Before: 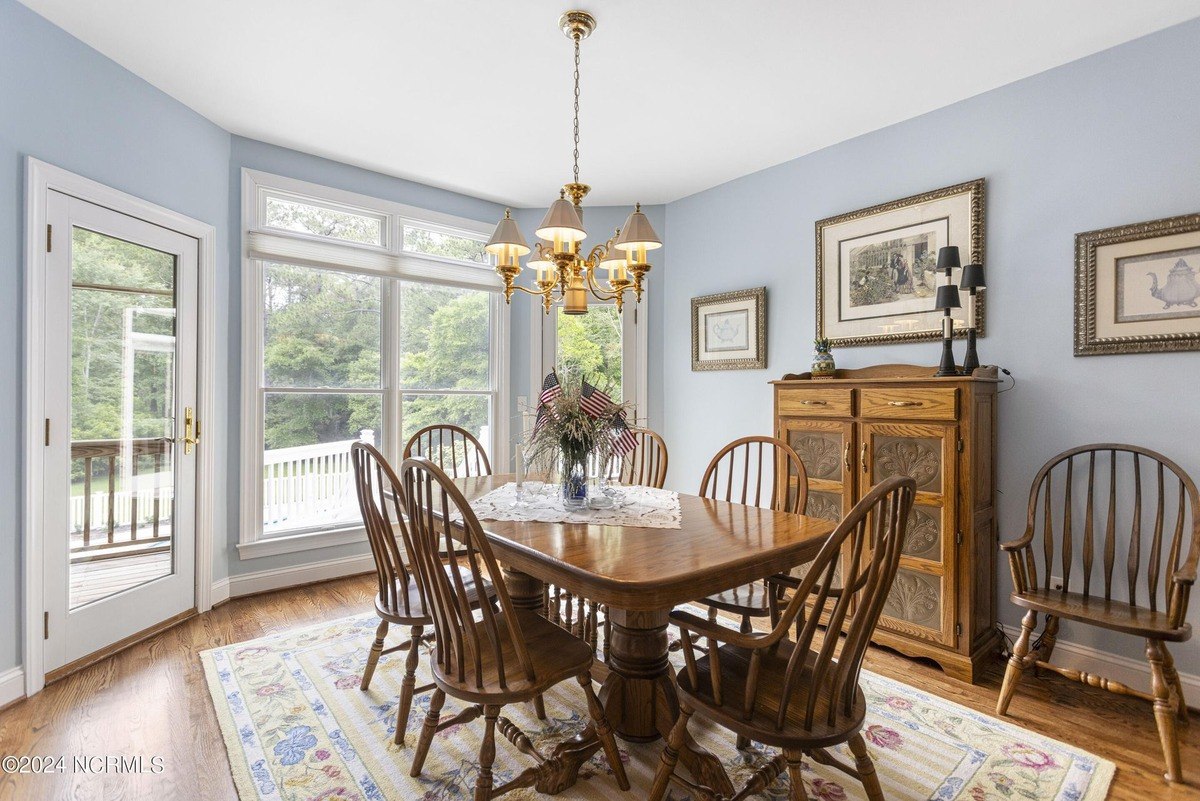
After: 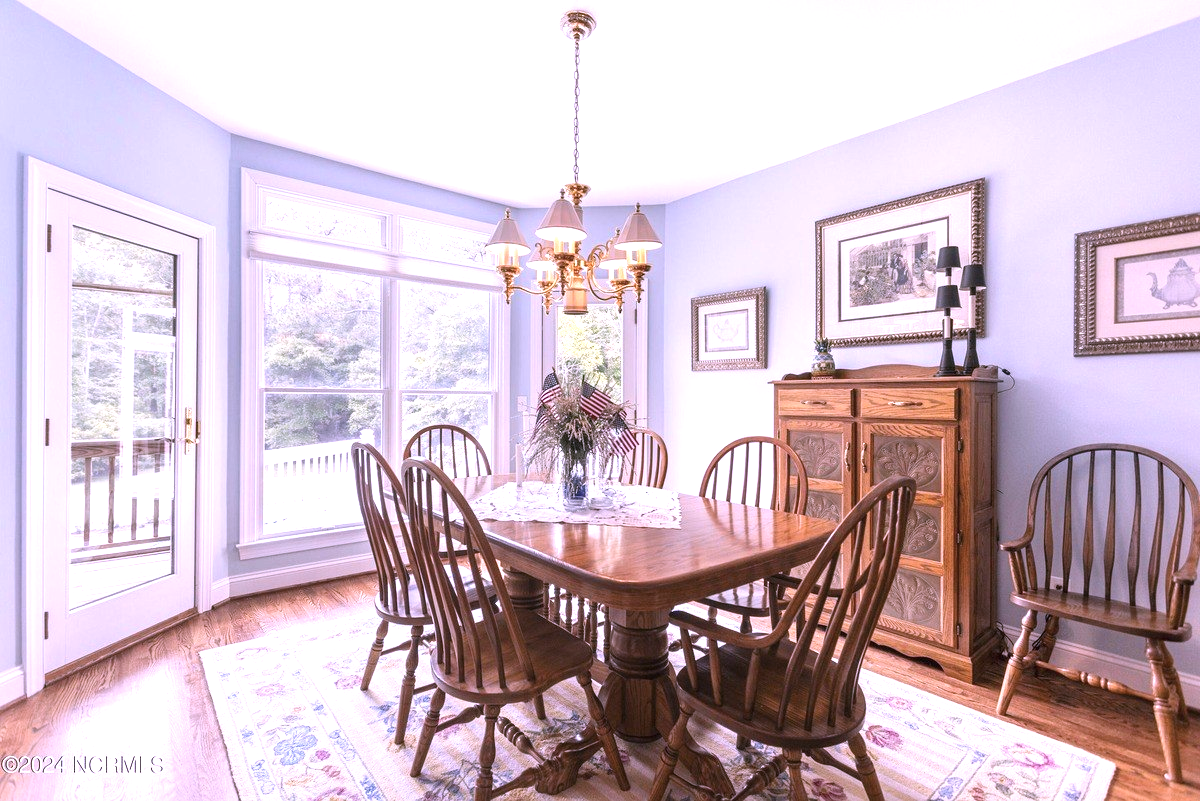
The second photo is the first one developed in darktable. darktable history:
color correction: highlights a* 15.12, highlights b* -24.65
exposure: black level correction 0, exposure 0.693 EV, compensate highlight preservation false
